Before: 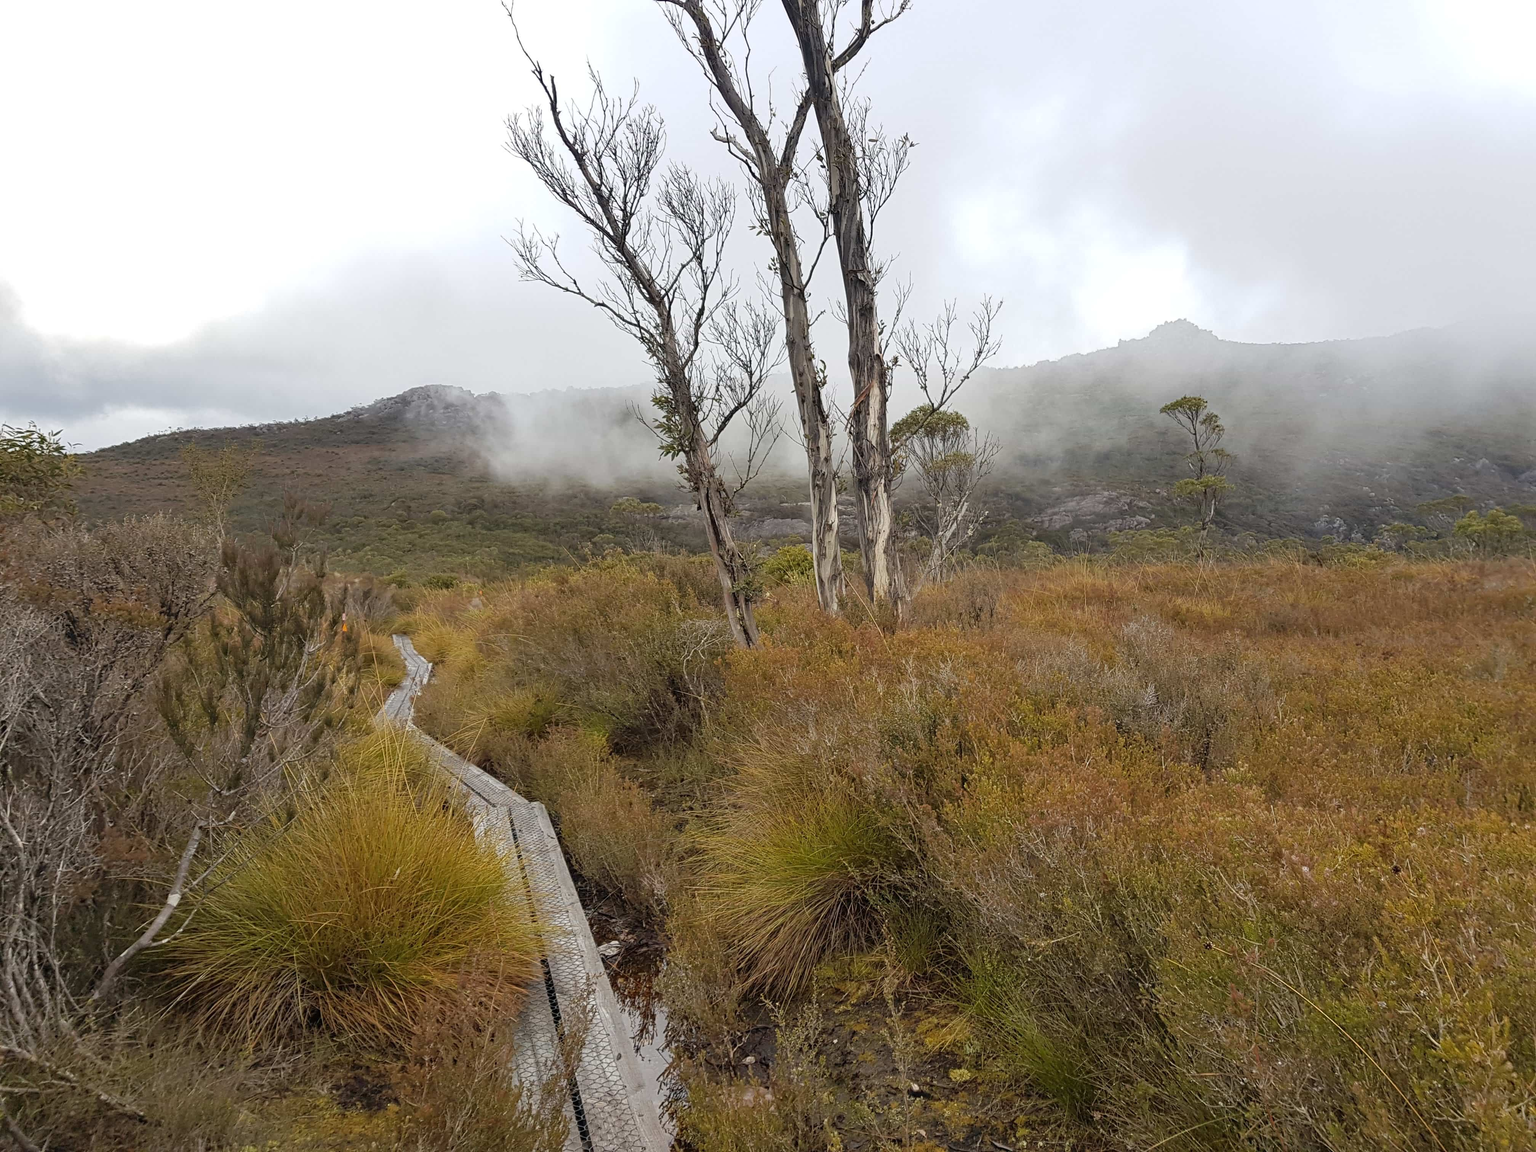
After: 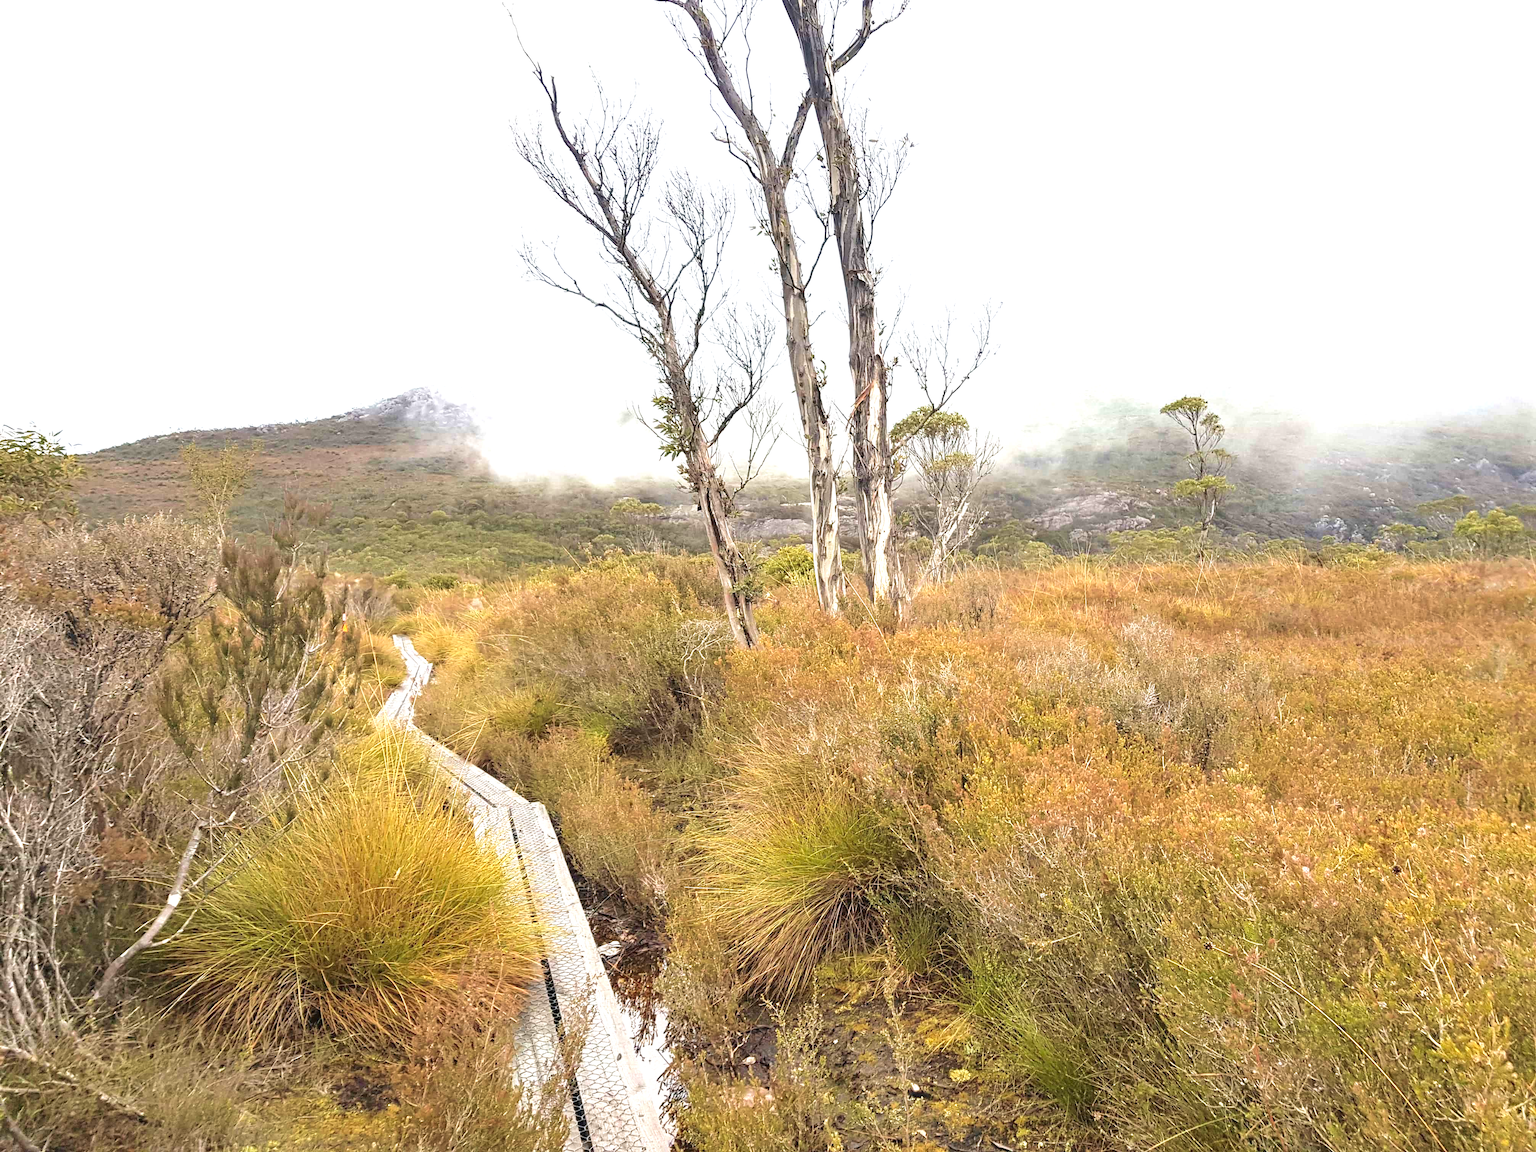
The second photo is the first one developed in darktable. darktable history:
exposure: black level correction 0, exposure 1.614 EV, compensate exposure bias true, compensate highlight preservation false
velvia: on, module defaults
